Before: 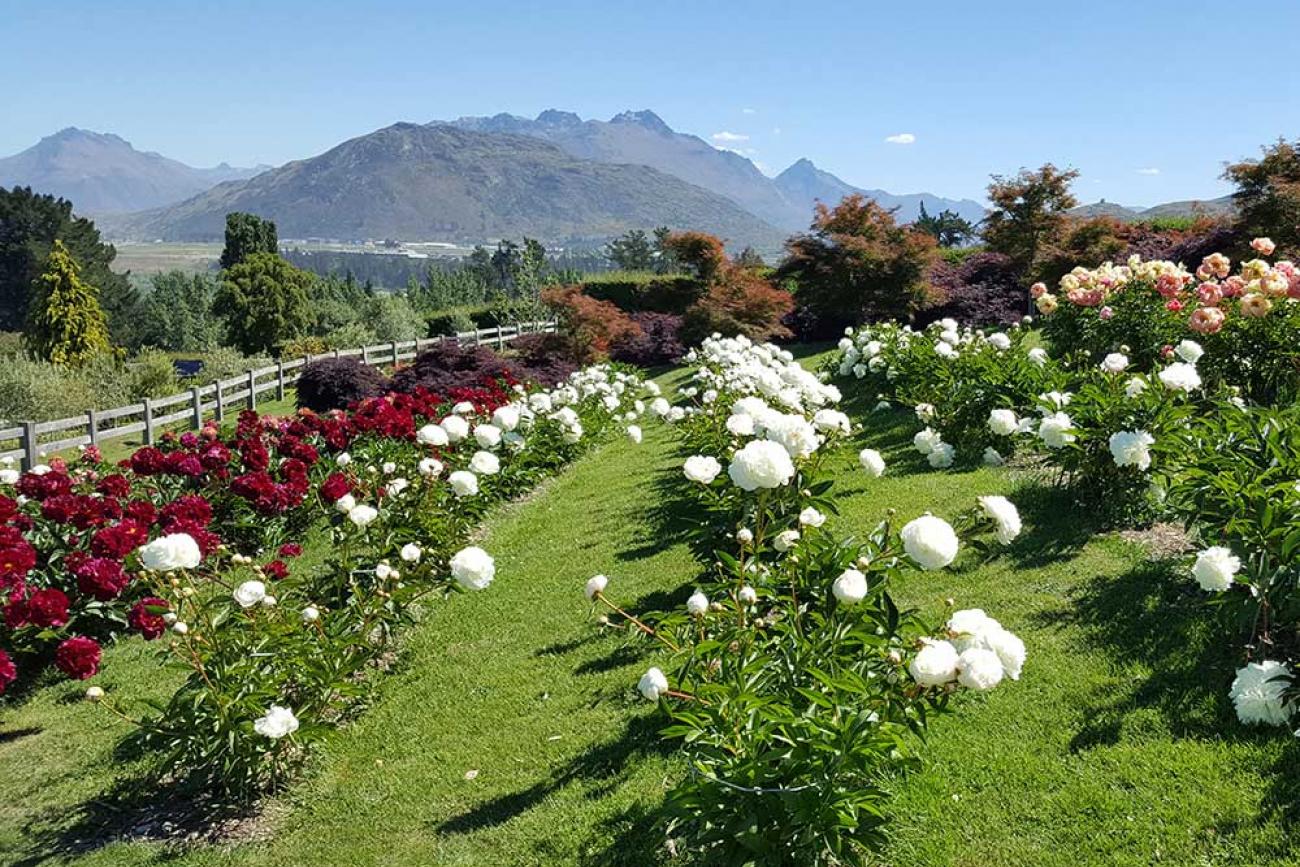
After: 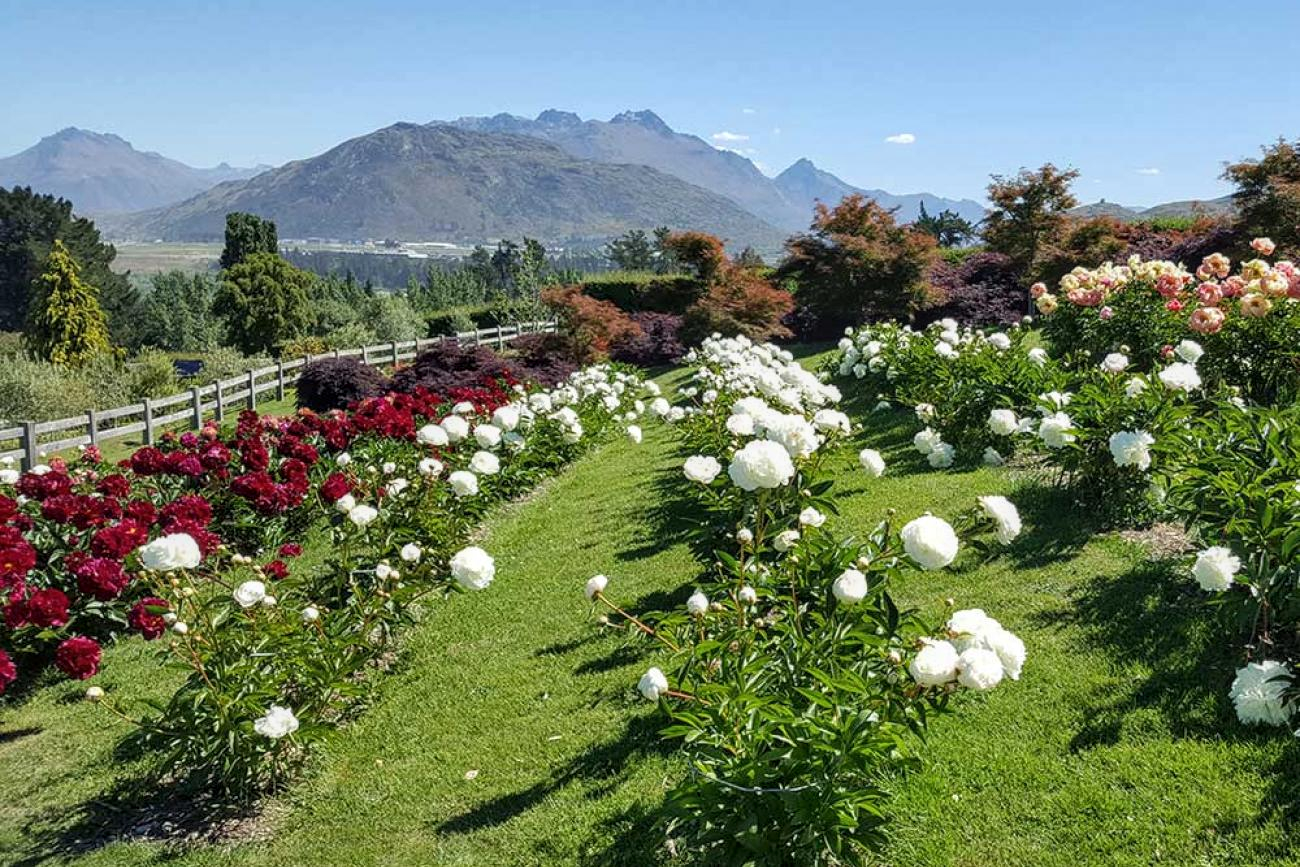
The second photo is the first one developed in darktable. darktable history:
local contrast: detail 118%
